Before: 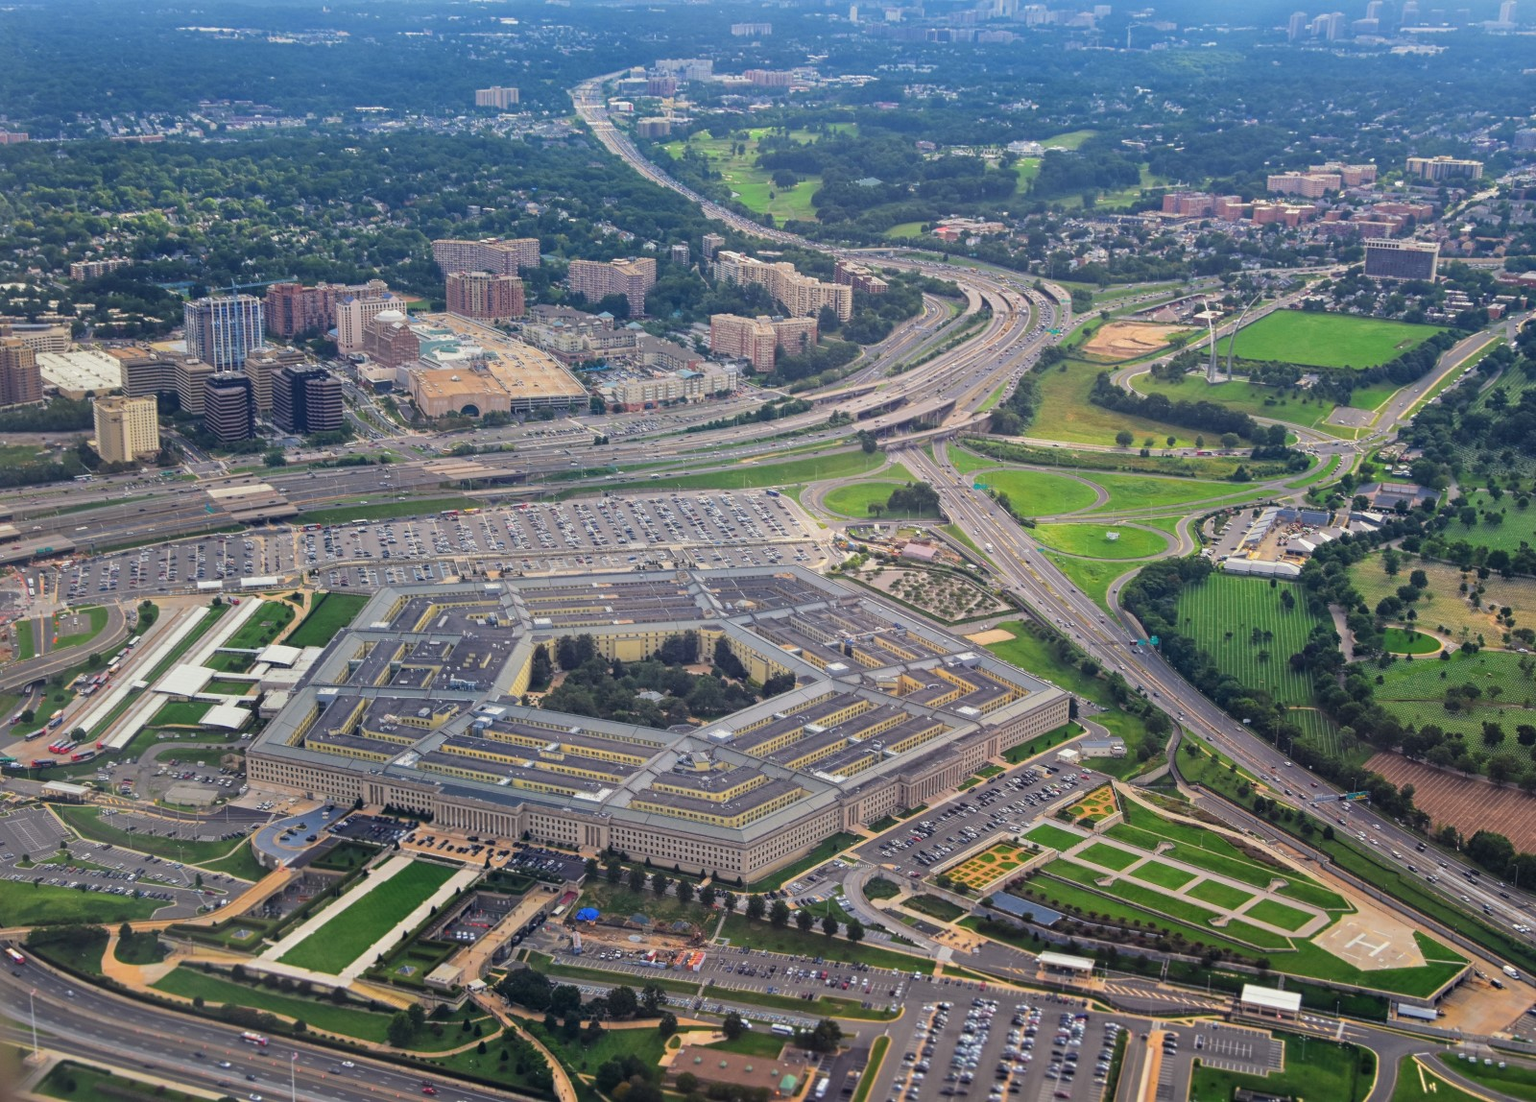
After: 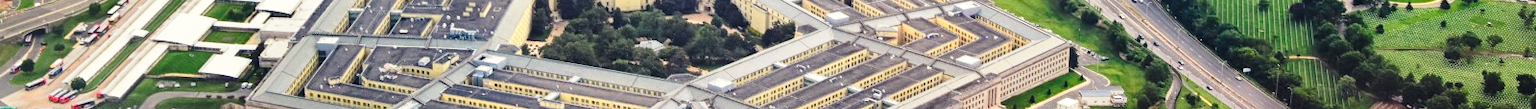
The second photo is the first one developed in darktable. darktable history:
shadows and highlights: shadows 32.83, highlights -47.7, soften with gaussian
tone equalizer: -8 EV -0.417 EV, -7 EV -0.389 EV, -6 EV -0.333 EV, -5 EV -0.222 EV, -3 EV 0.222 EV, -2 EV 0.333 EV, -1 EV 0.389 EV, +0 EV 0.417 EV, edges refinement/feathering 500, mask exposure compensation -1.57 EV, preserve details no
white balance: red 1.029, blue 0.92
base curve: curves: ch0 [(0, 0) (0.028, 0.03) (0.121, 0.232) (0.46, 0.748) (0.859, 0.968) (1, 1)], preserve colors none
crop and rotate: top 59.084%, bottom 30.916%
